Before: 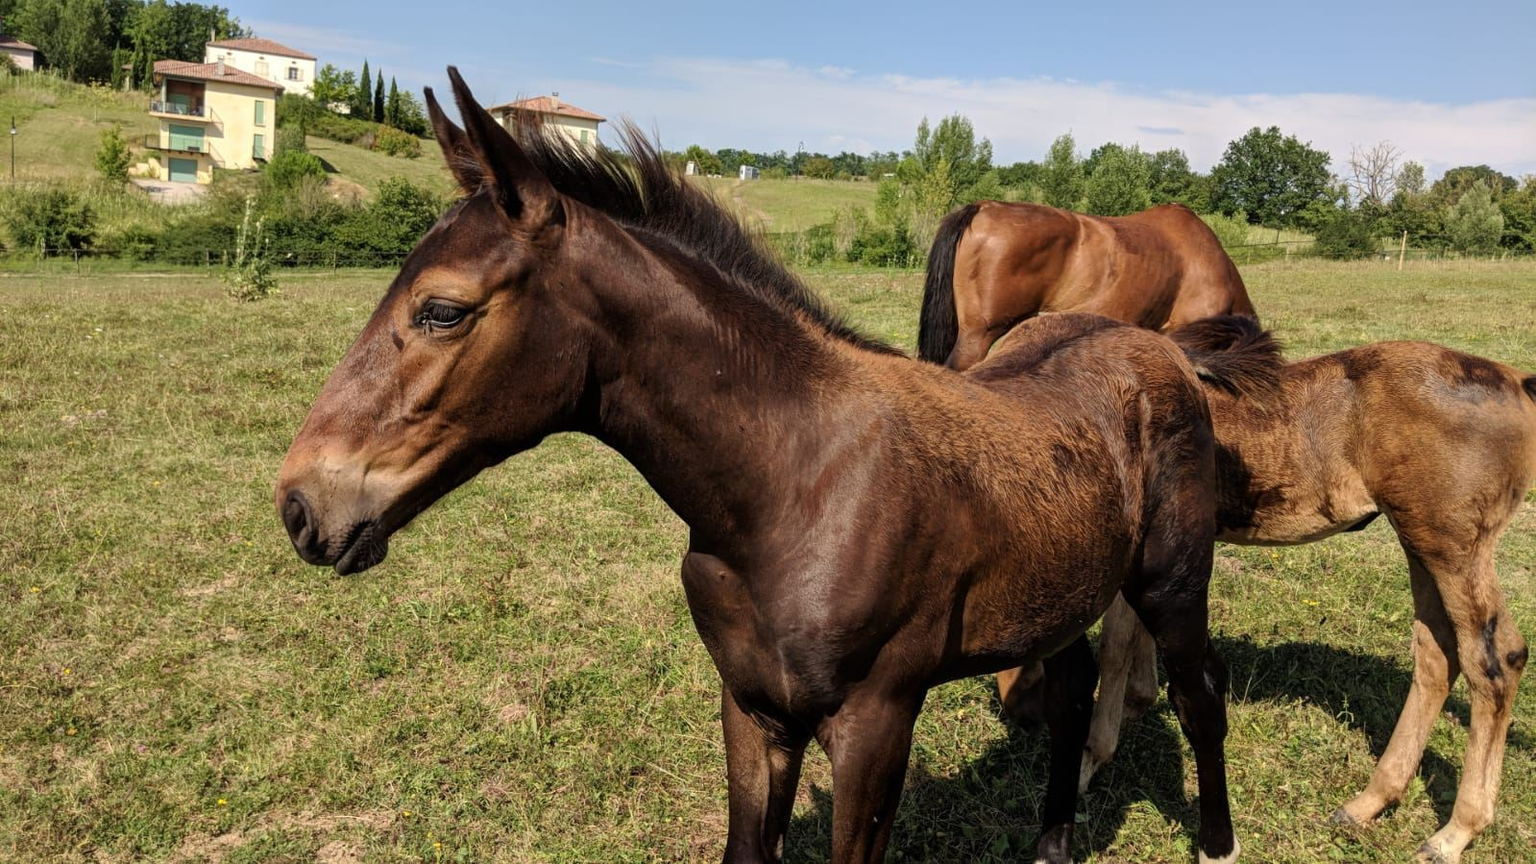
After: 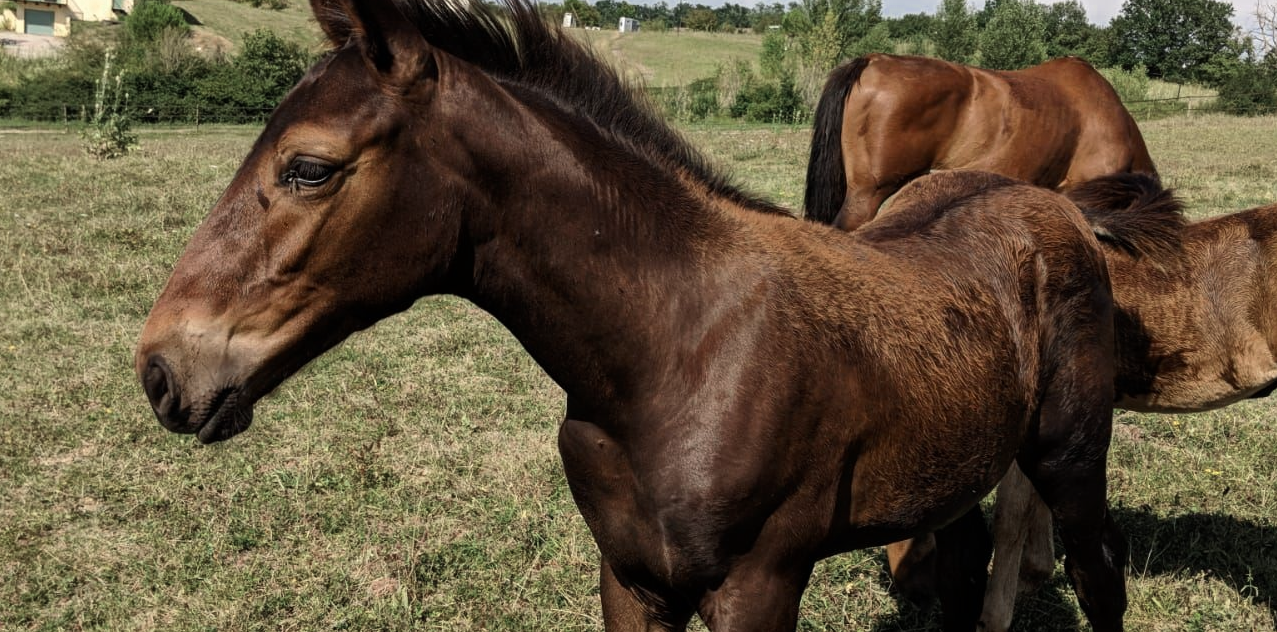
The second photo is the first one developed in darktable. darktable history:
crop: left 9.475%, top 17.349%, right 10.63%, bottom 12.299%
color zones: curves: ch0 [(0, 0.5) (0.125, 0.4) (0.25, 0.5) (0.375, 0.4) (0.5, 0.4) (0.625, 0.35) (0.75, 0.35) (0.875, 0.5)]; ch1 [(0, 0.35) (0.125, 0.45) (0.25, 0.35) (0.375, 0.35) (0.5, 0.35) (0.625, 0.35) (0.75, 0.45) (0.875, 0.35)]; ch2 [(0, 0.6) (0.125, 0.5) (0.25, 0.5) (0.375, 0.6) (0.5, 0.6) (0.625, 0.5) (0.75, 0.5) (0.875, 0.5)]
tone equalizer: -8 EV -0.396 EV, -7 EV -0.368 EV, -6 EV -0.294 EV, -5 EV -0.247 EV, -3 EV 0.193 EV, -2 EV 0.359 EV, -1 EV 0.405 EV, +0 EV 0.423 EV, edges refinement/feathering 500, mask exposure compensation -1.57 EV, preserve details no
exposure: exposure -0.328 EV, compensate highlight preservation false
